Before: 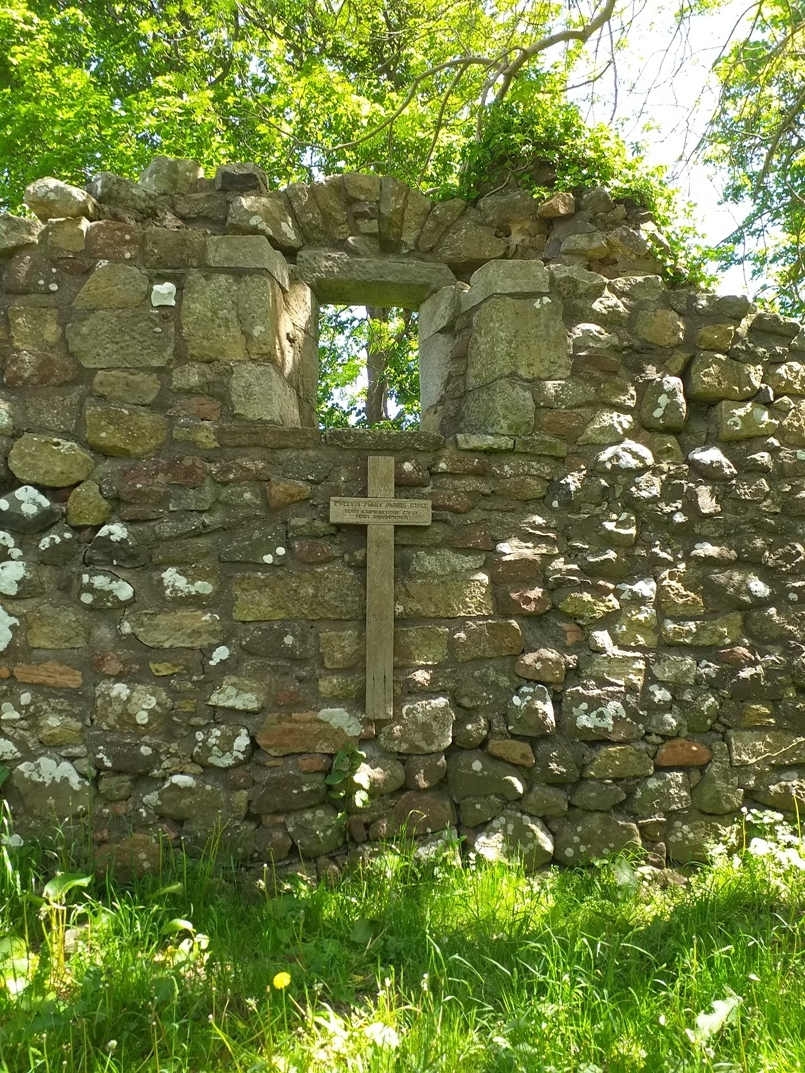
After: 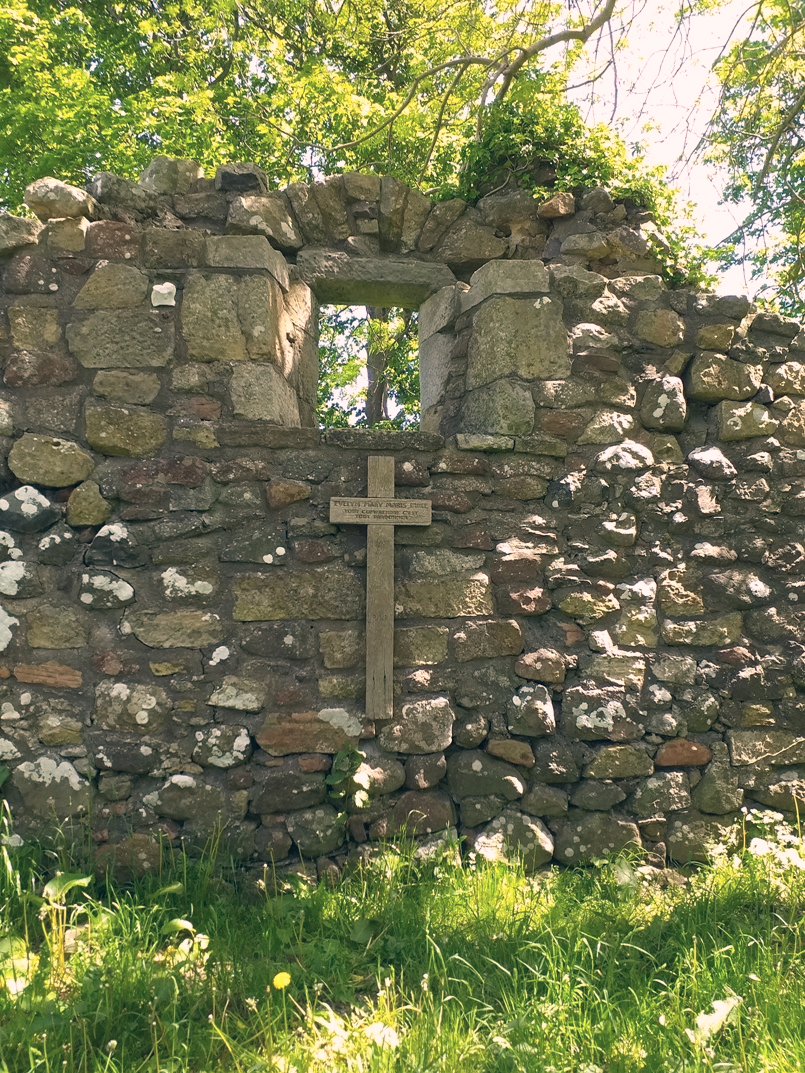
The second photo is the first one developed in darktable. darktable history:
color correction: highlights a* 14.12, highlights b* 5.68, shadows a* -5.13, shadows b* -15.5, saturation 0.862
